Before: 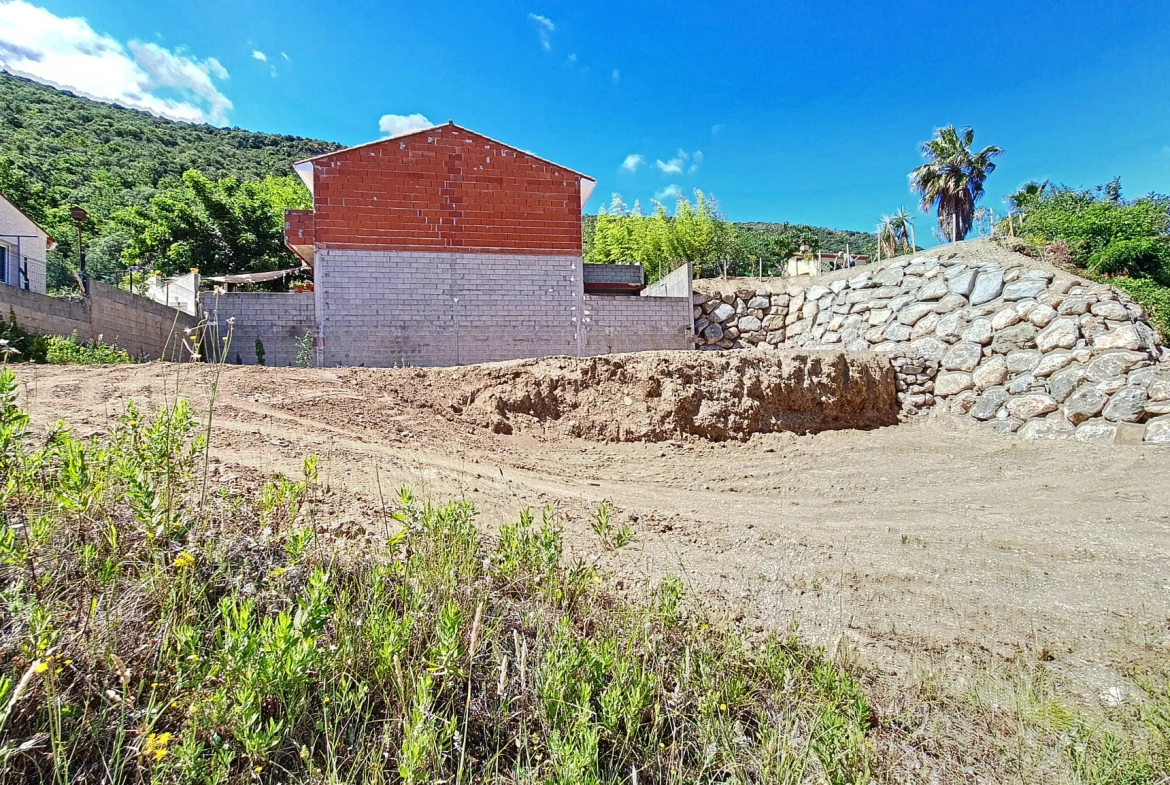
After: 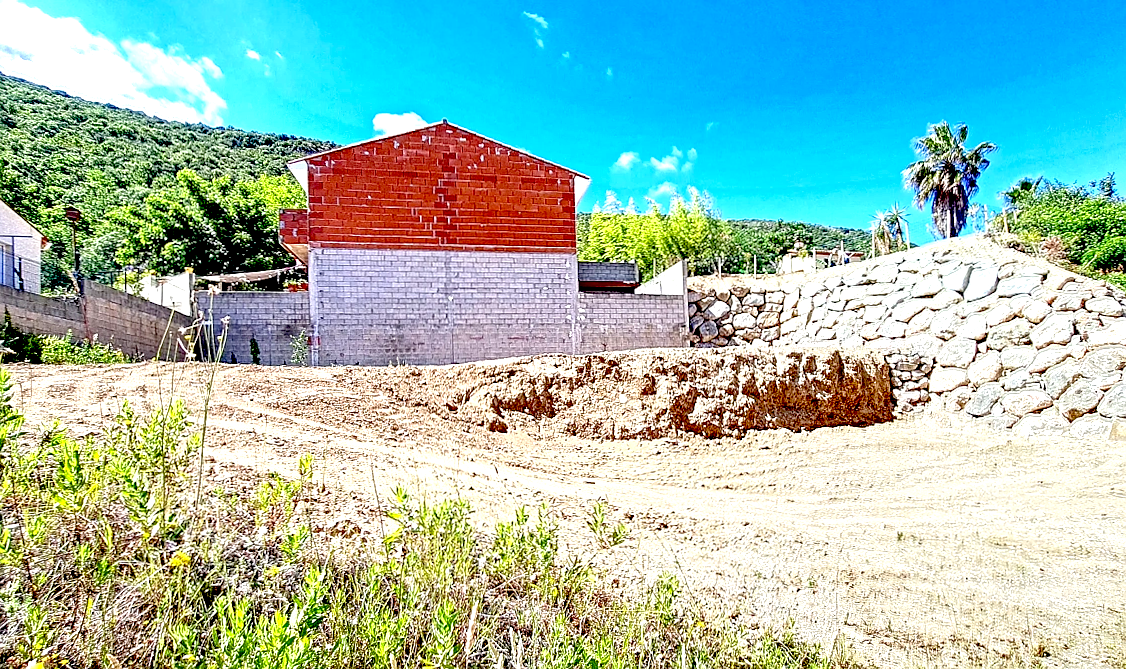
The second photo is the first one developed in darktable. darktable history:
sharpen: radius 0.972, amount 0.61
crop and rotate: angle 0.216°, left 0.234%, right 2.906%, bottom 14.236%
local contrast: detail 130%
exposure: black level correction 0.036, exposure 0.91 EV, compensate exposure bias true, compensate highlight preservation false
